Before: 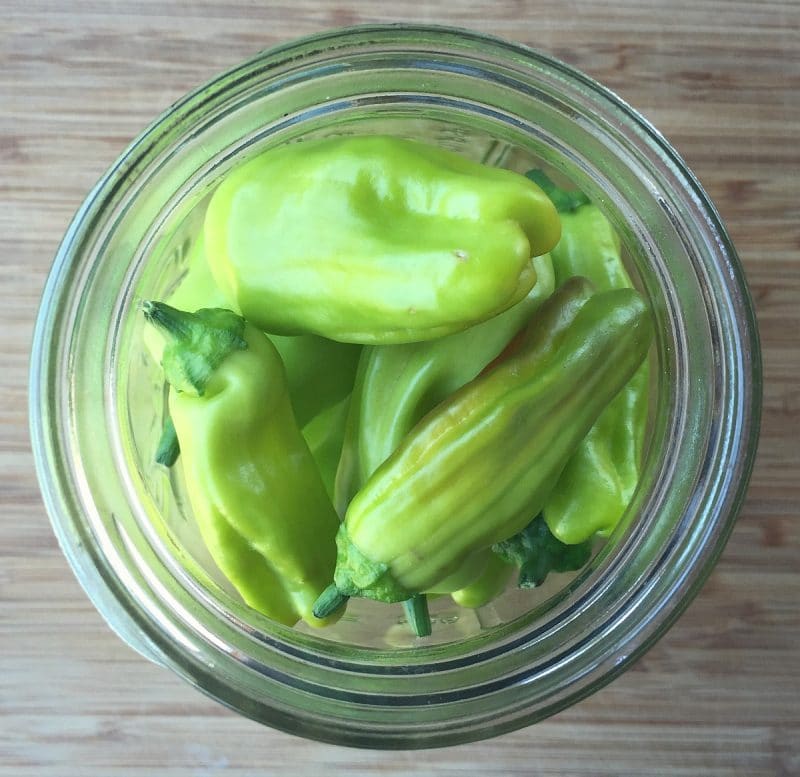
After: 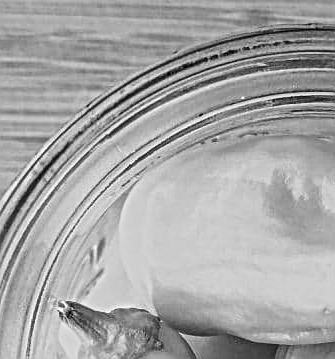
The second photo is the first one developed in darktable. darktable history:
filmic rgb: black relative exposure -7.65 EV, white relative exposure 4.56 EV, hardness 3.61, color science v6 (2022)
crop and rotate: left 10.817%, top 0.062%, right 47.194%, bottom 53.626%
local contrast: mode bilateral grid, contrast 20, coarseness 3, detail 300%, midtone range 0.2
monochrome: a 32, b 64, size 2.3, highlights 1
